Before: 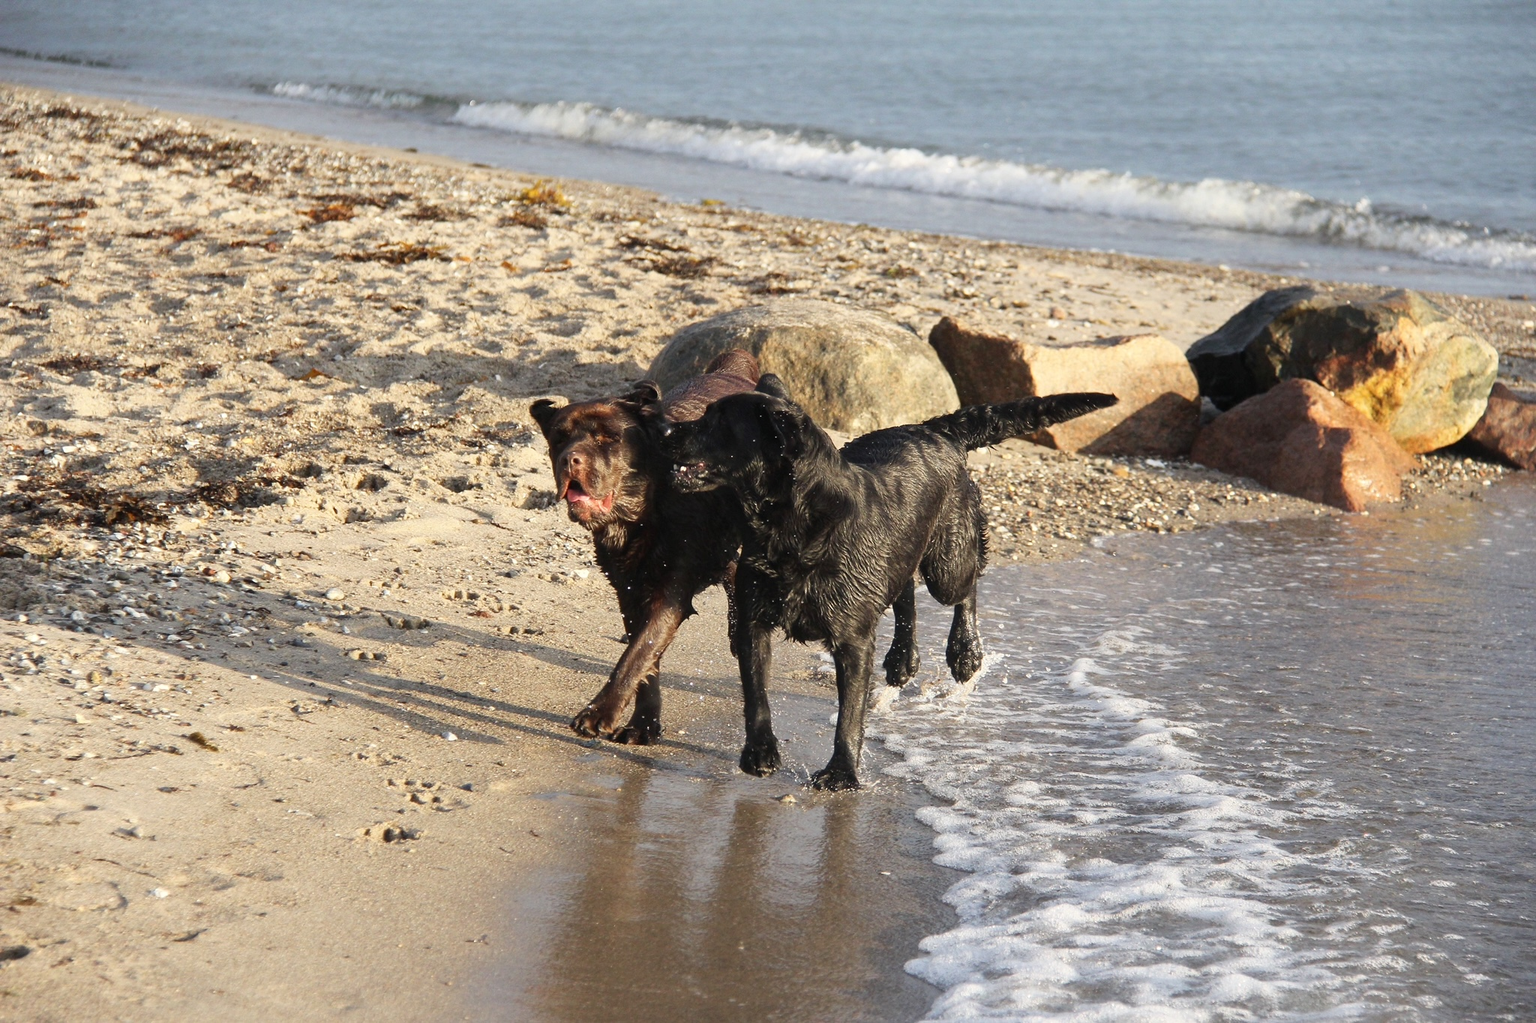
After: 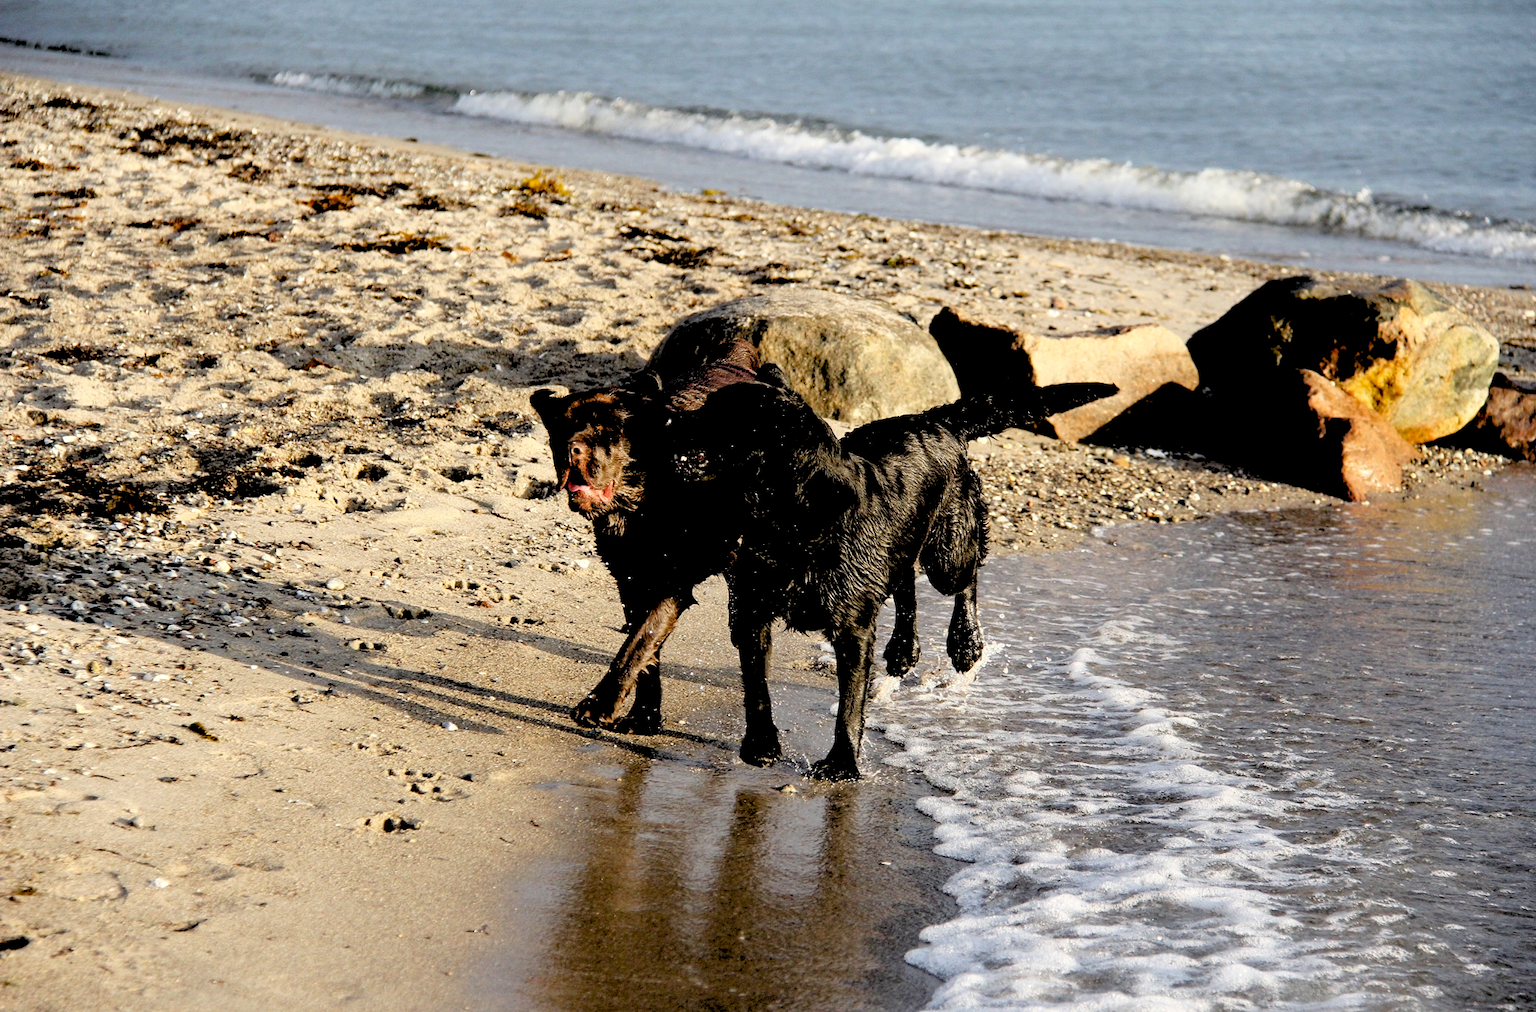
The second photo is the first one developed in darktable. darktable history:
crop: top 1.049%, right 0.001%
rgb levels: levels [[0.029, 0.461, 0.922], [0, 0.5, 1], [0, 0.5, 1]]
exposure: black level correction 0.056, exposure -0.039 EV, compensate highlight preservation false
